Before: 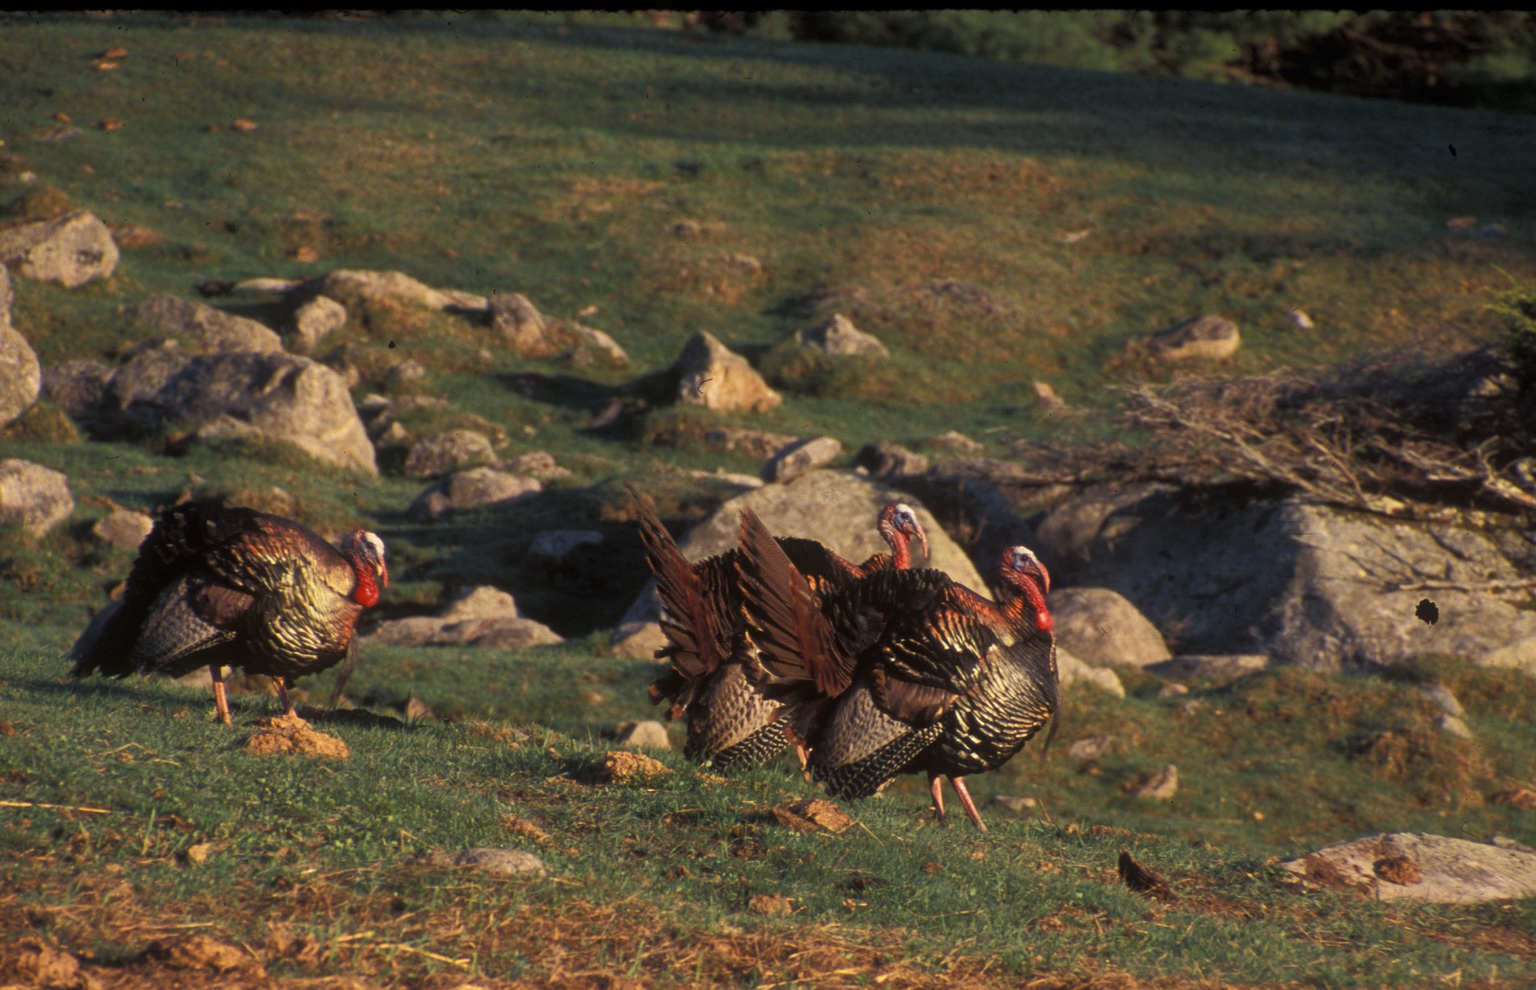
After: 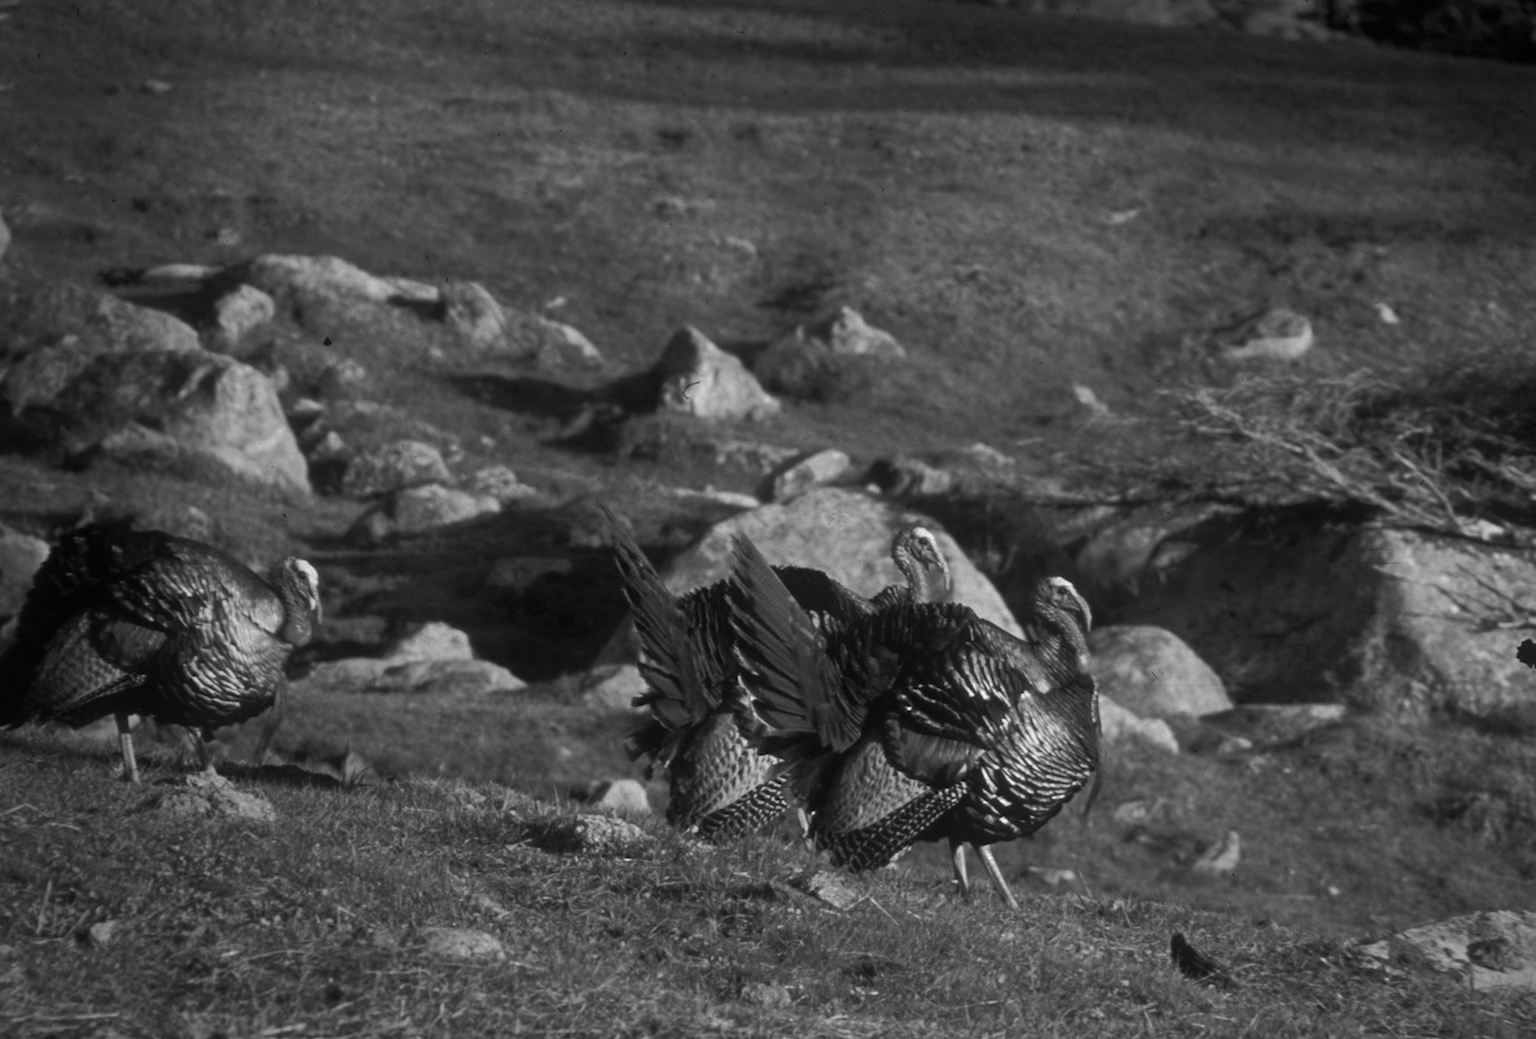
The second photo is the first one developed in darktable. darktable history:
crop and rotate: angle -3.27°, left 5.211%, top 5.211%, right 4.607%, bottom 4.607%
rotate and perspective: rotation -3.18°, automatic cropping off
vignetting: fall-off start 73.57%, center (0.22, -0.235)
monochrome: a 32, b 64, size 2.3
